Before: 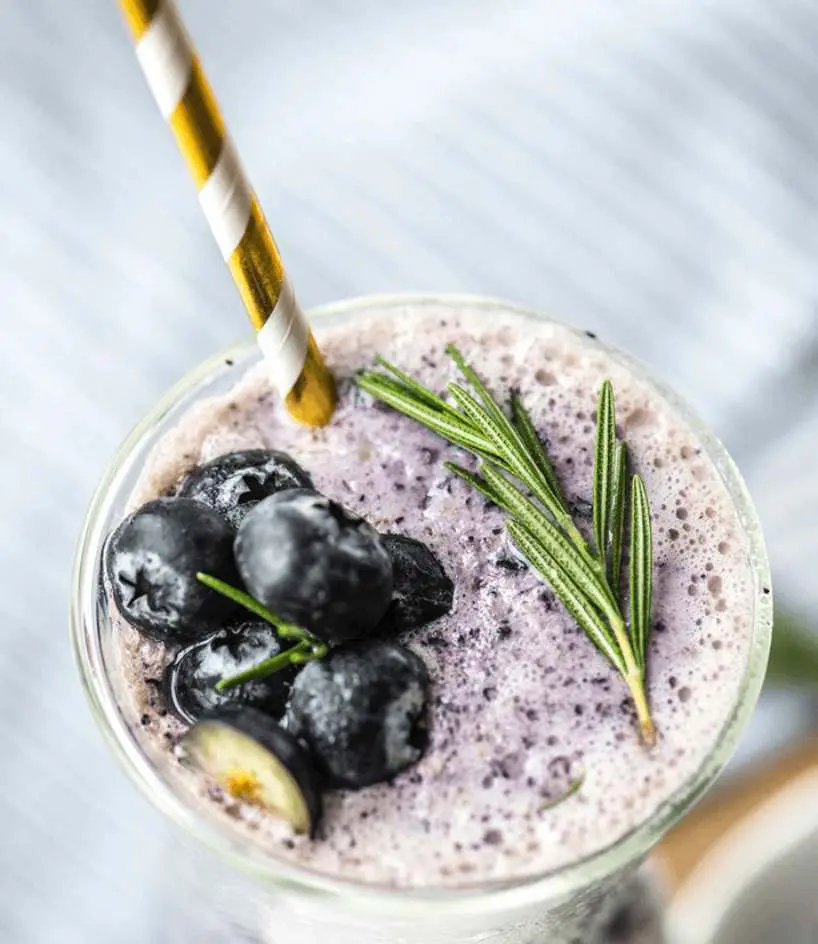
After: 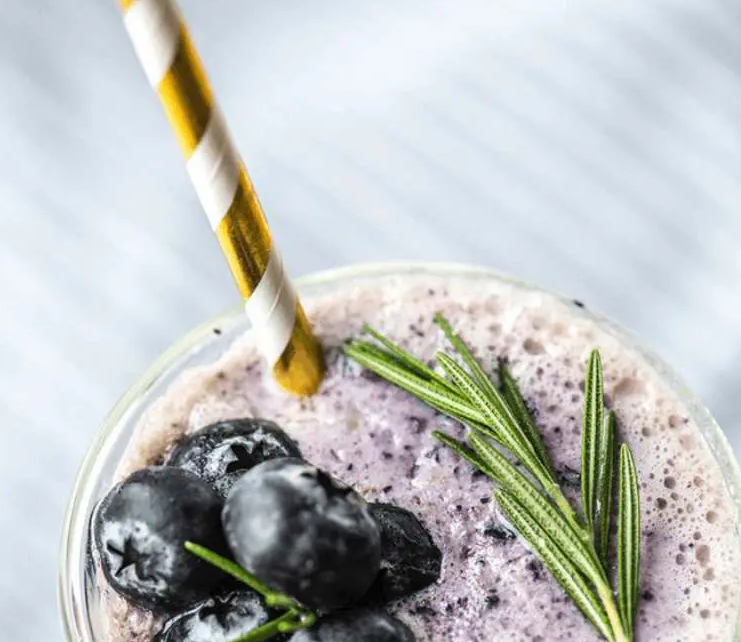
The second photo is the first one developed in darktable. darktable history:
crop: left 1.56%, top 3.387%, right 7.744%, bottom 28.508%
